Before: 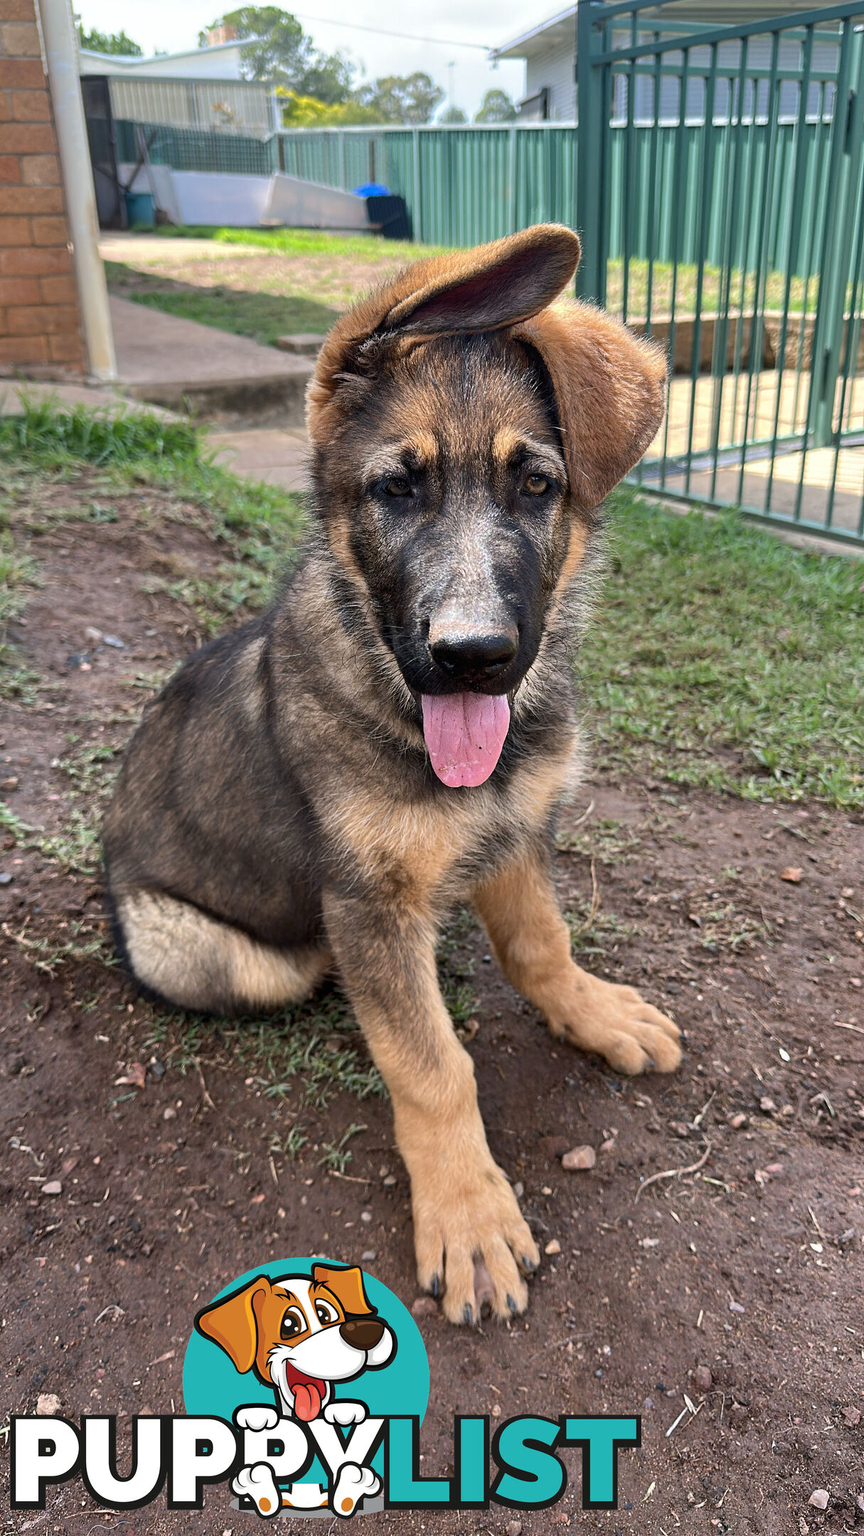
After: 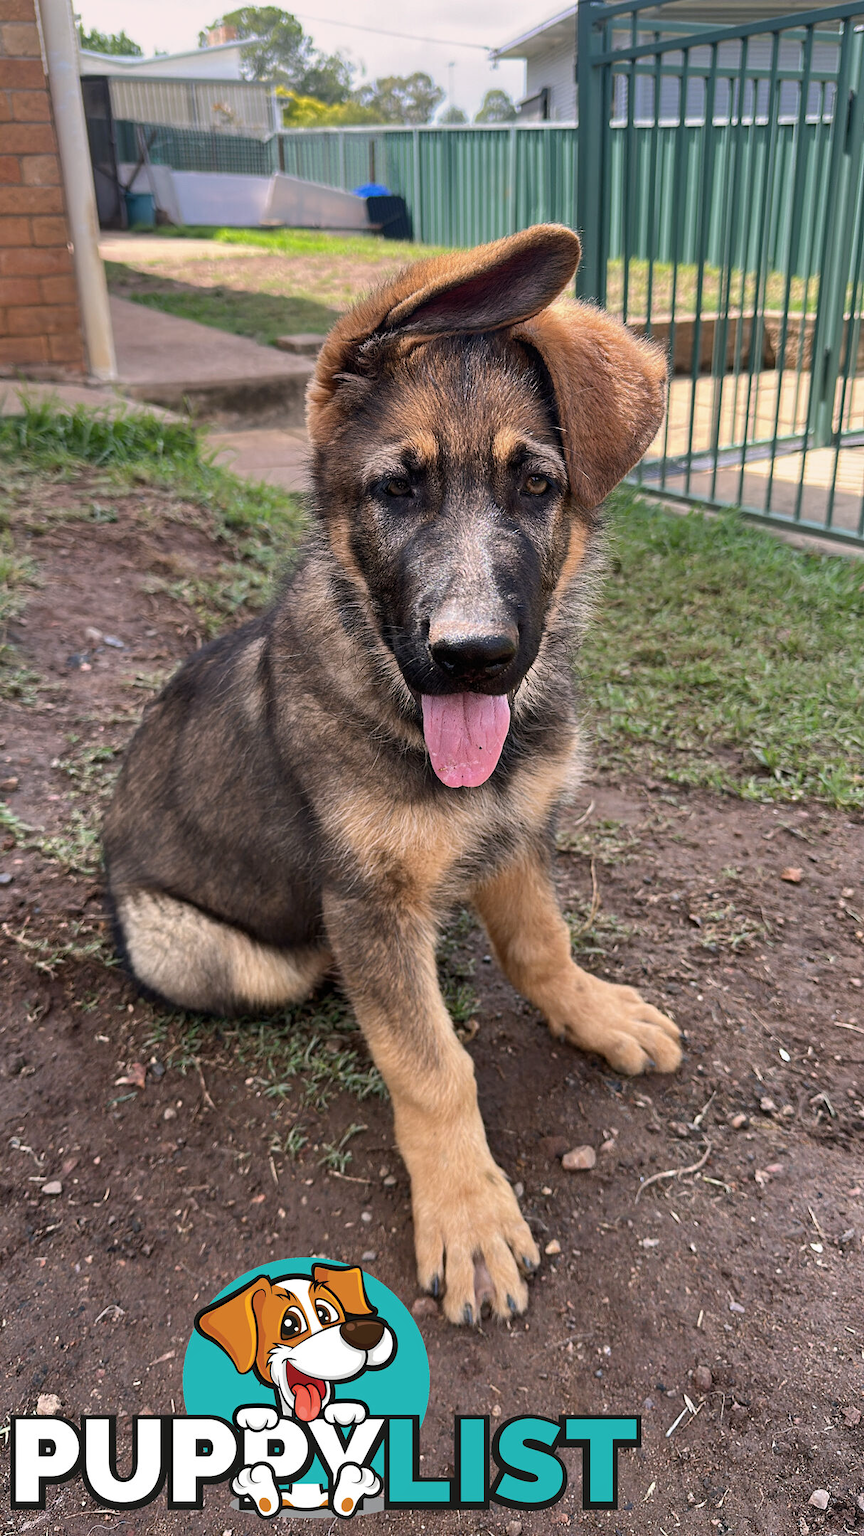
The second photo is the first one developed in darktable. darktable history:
tone equalizer: on, module defaults
graduated density: density 0.38 EV, hardness 21%, rotation -6.11°, saturation 32%
